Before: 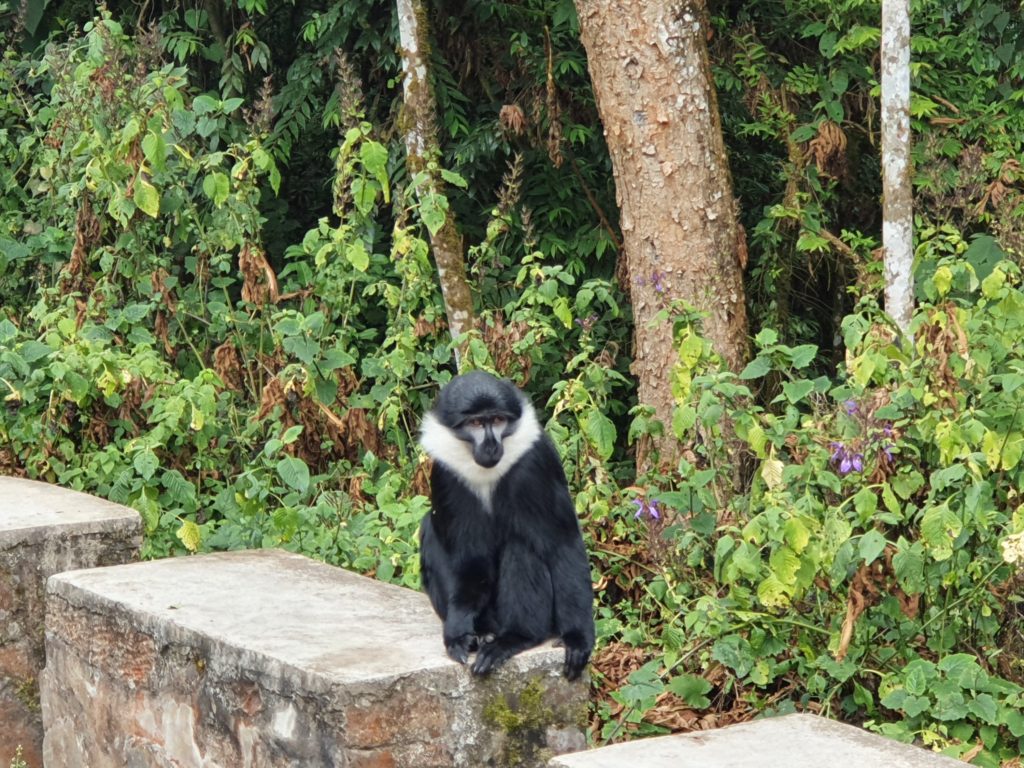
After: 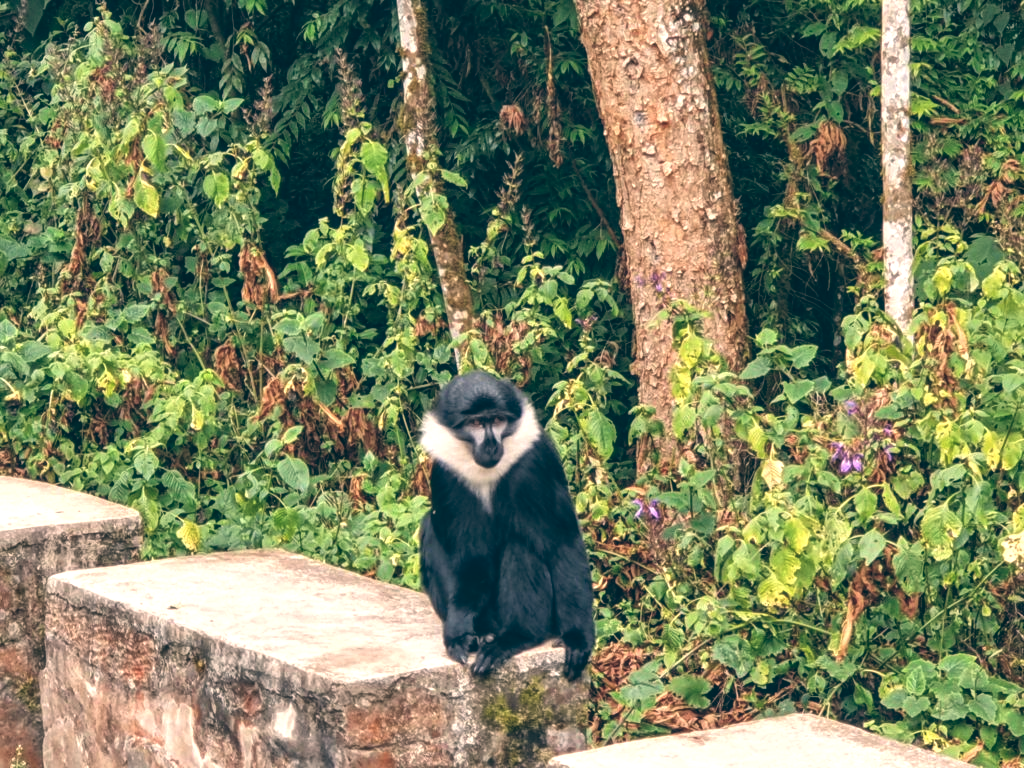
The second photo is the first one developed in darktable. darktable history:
local contrast: on, module defaults
white balance: red 1.127, blue 0.943
color balance: lift [1.016, 0.983, 1, 1.017], gamma [0.958, 1, 1, 1], gain [0.981, 1.007, 0.993, 1.002], input saturation 118.26%, contrast 13.43%, contrast fulcrum 21.62%, output saturation 82.76%
